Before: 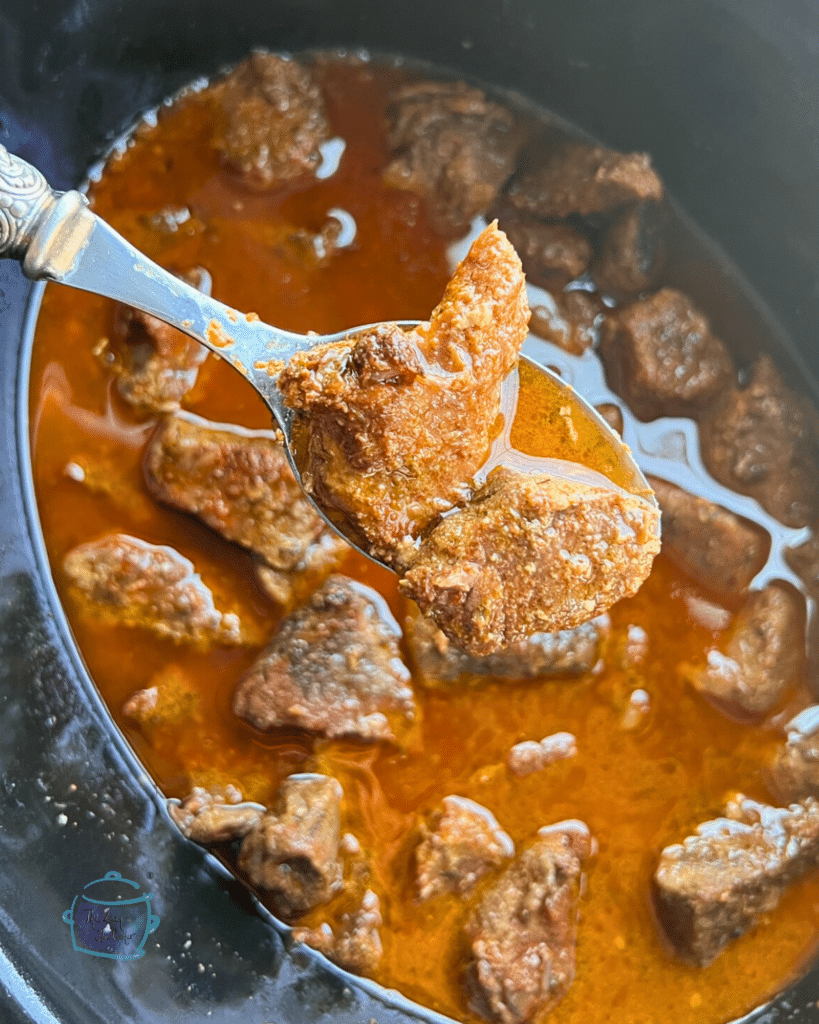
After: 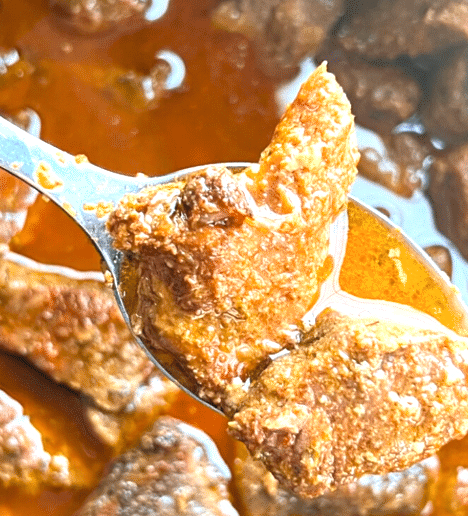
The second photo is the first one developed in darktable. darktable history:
white balance: red 0.983, blue 1.036
crop: left 20.932%, top 15.471%, right 21.848%, bottom 34.081%
exposure: black level correction 0, exposure 0.7 EV, compensate exposure bias true, compensate highlight preservation false
